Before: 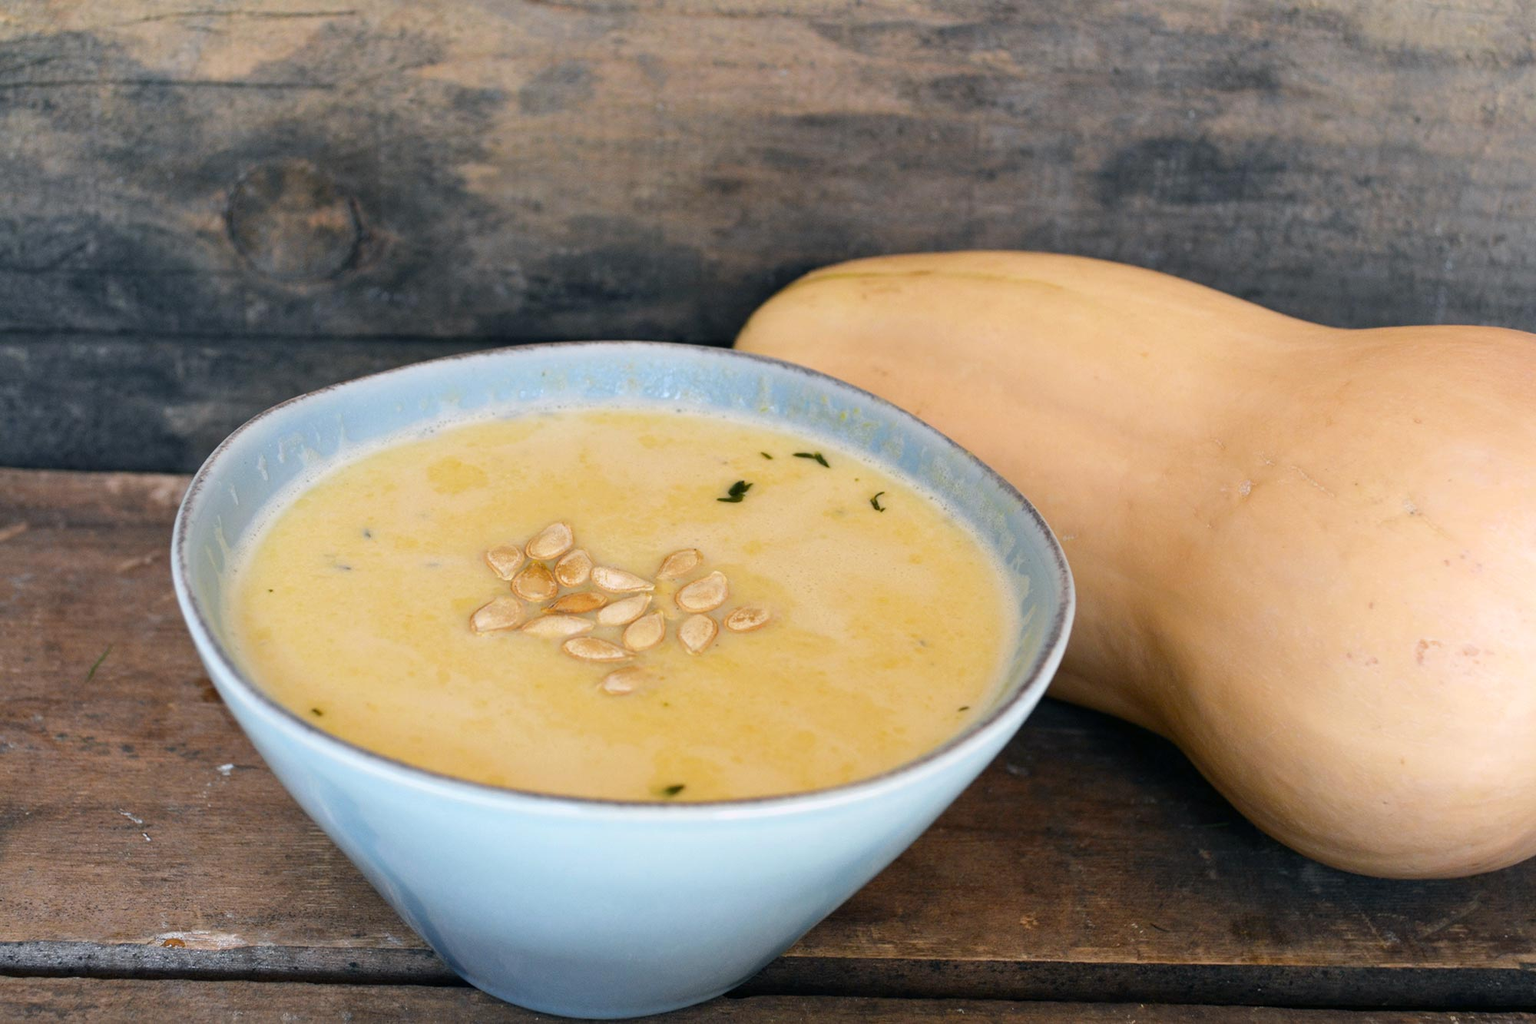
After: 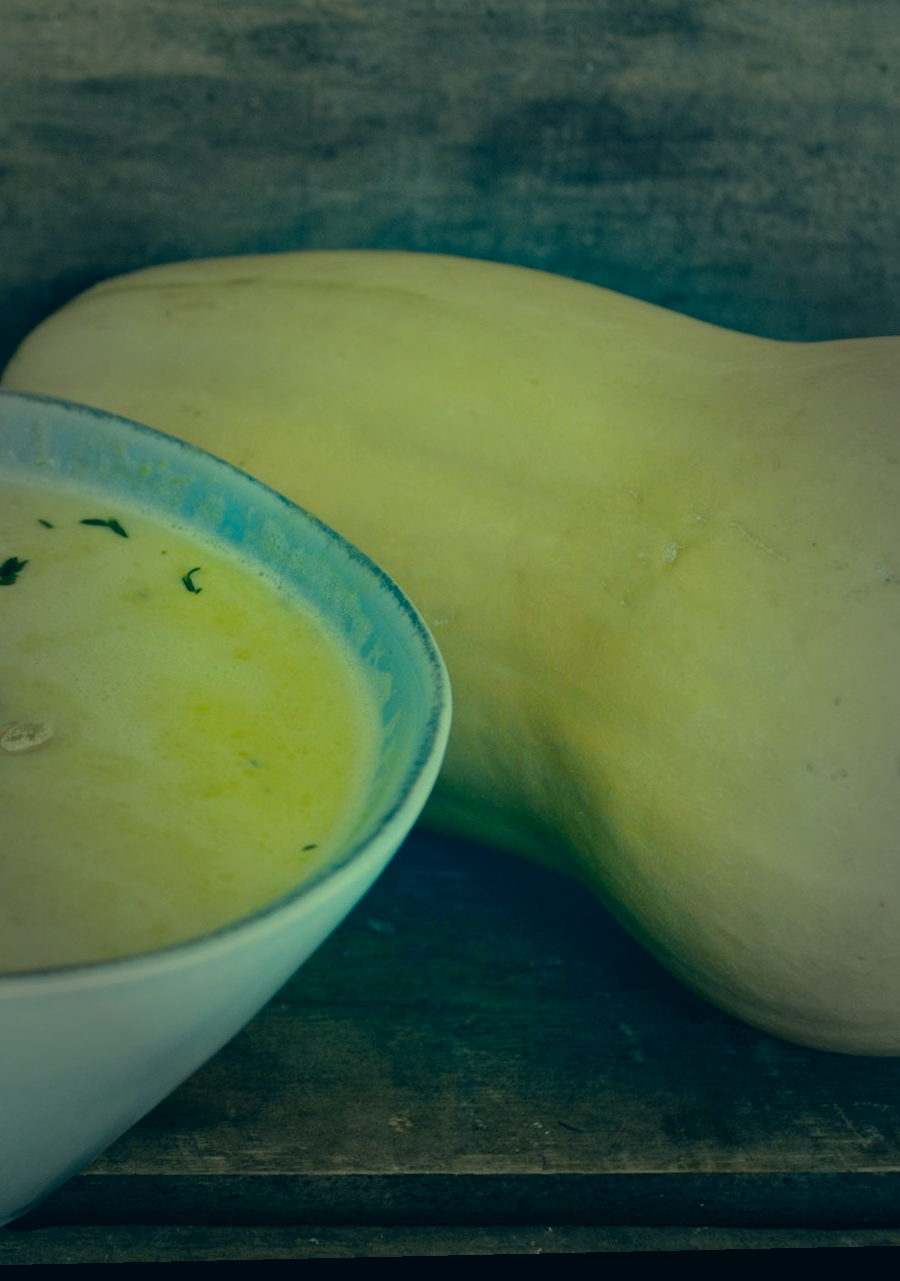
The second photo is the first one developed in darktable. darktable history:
crop: left 47.628%, top 6.643%, right 7.874%
tone equalizer: -8 EV -0.002 EV, -7 EV 0.005 EV, -6 EV -0.008 EV, -5 EV 0.007 EV, -4 EV -0.042 EV, -3 EV -0.233 EV, -2 EV -0.662 EV, -1 EV -0.983 EV, +0 EV -0.969 EV, smoothing diameter 2%, edges refinement/feathering 20, mask exposure compensation -1.57 EV, filter diffusion 5
rotate and perspective: rotation -1.24°, automatic cropping off
vignetting: fall-off start 40%, fall-off radius 40%
white balance: red 0.982, blue 1.018
color correction: highlights a* -15.58, highlights b* 40, shadows a* -40, shadows b* -26.18
exposure: exposure -0.072 EV, compensate highlight preservation false
